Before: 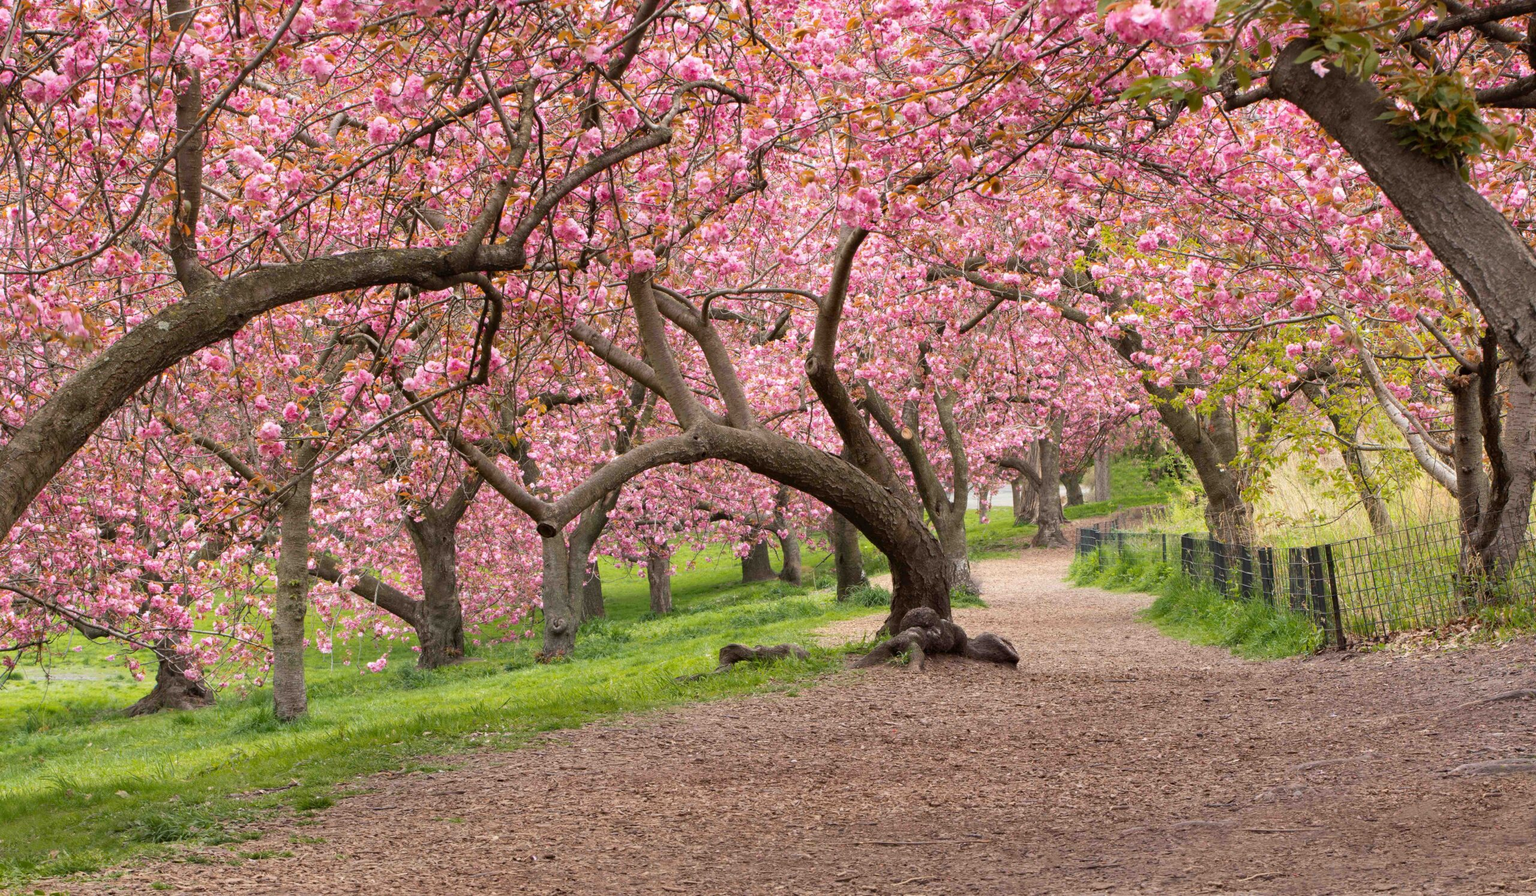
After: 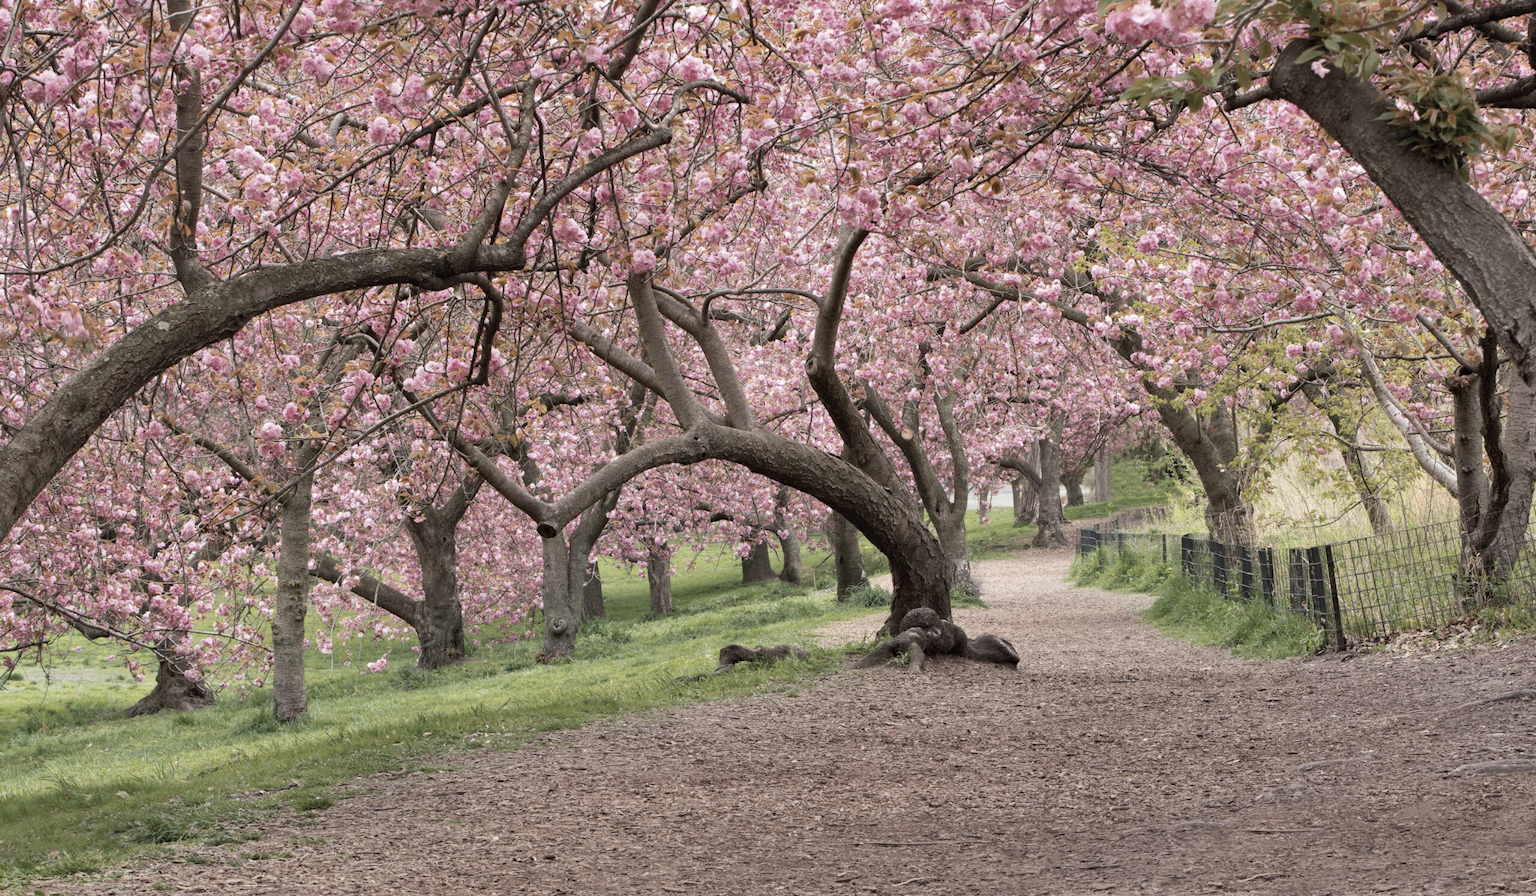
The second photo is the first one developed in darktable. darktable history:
shadows and highlights: shadows 52.4, soften with gaussian
color correction: highlights b* -0.061, saturation 0.522
